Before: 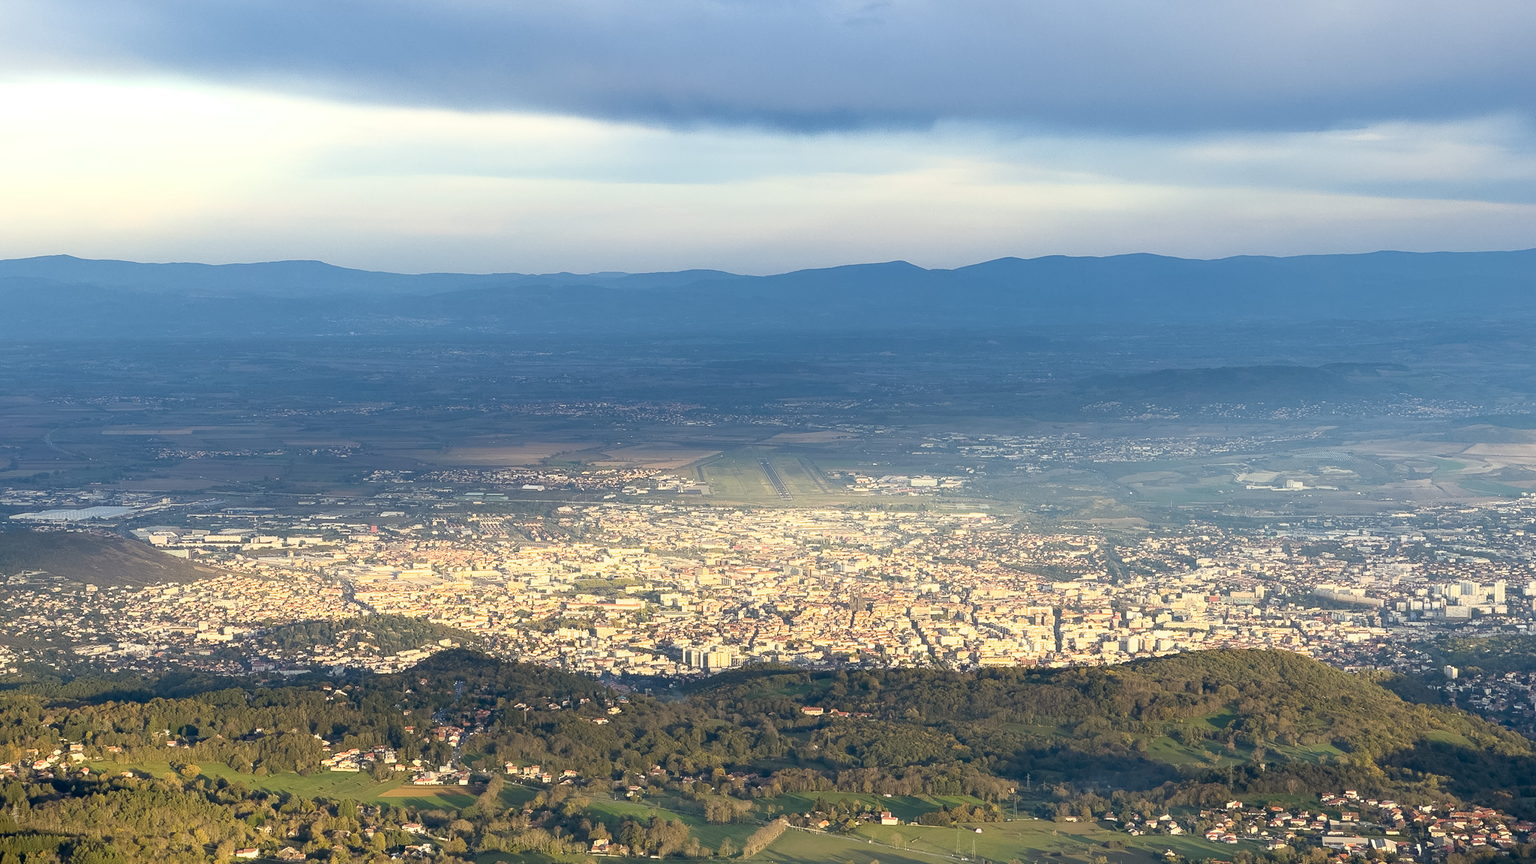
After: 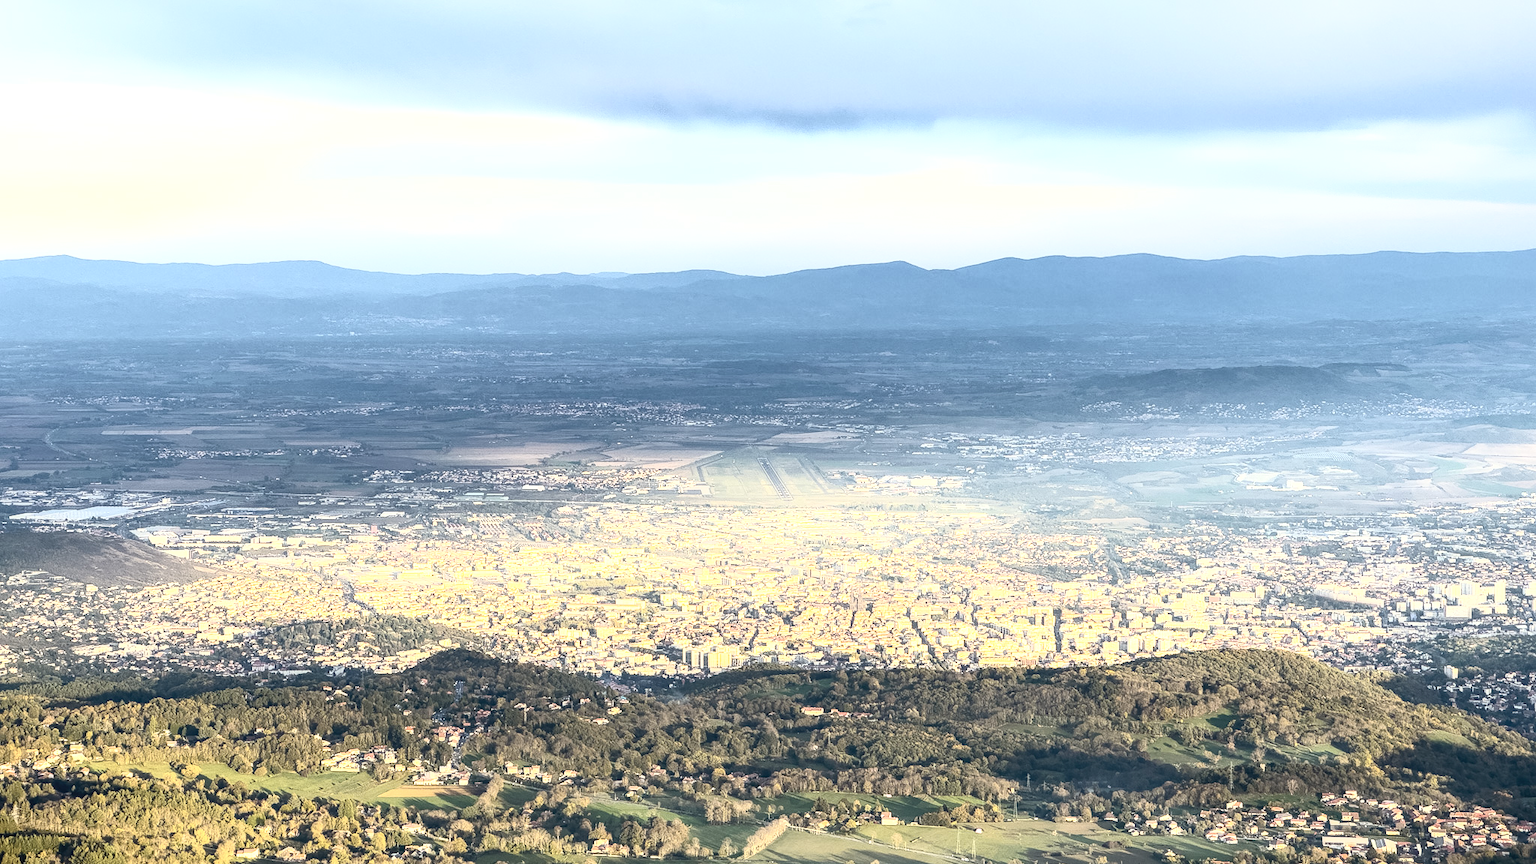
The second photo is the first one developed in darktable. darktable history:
local contrast: on, module defaults
color balance rgb: perceptual saturation grading › global saturation 40%, global vibrance 15%
contrast brightness saturation: contrast 0.57, brightness 0.57, saturation -0.34
